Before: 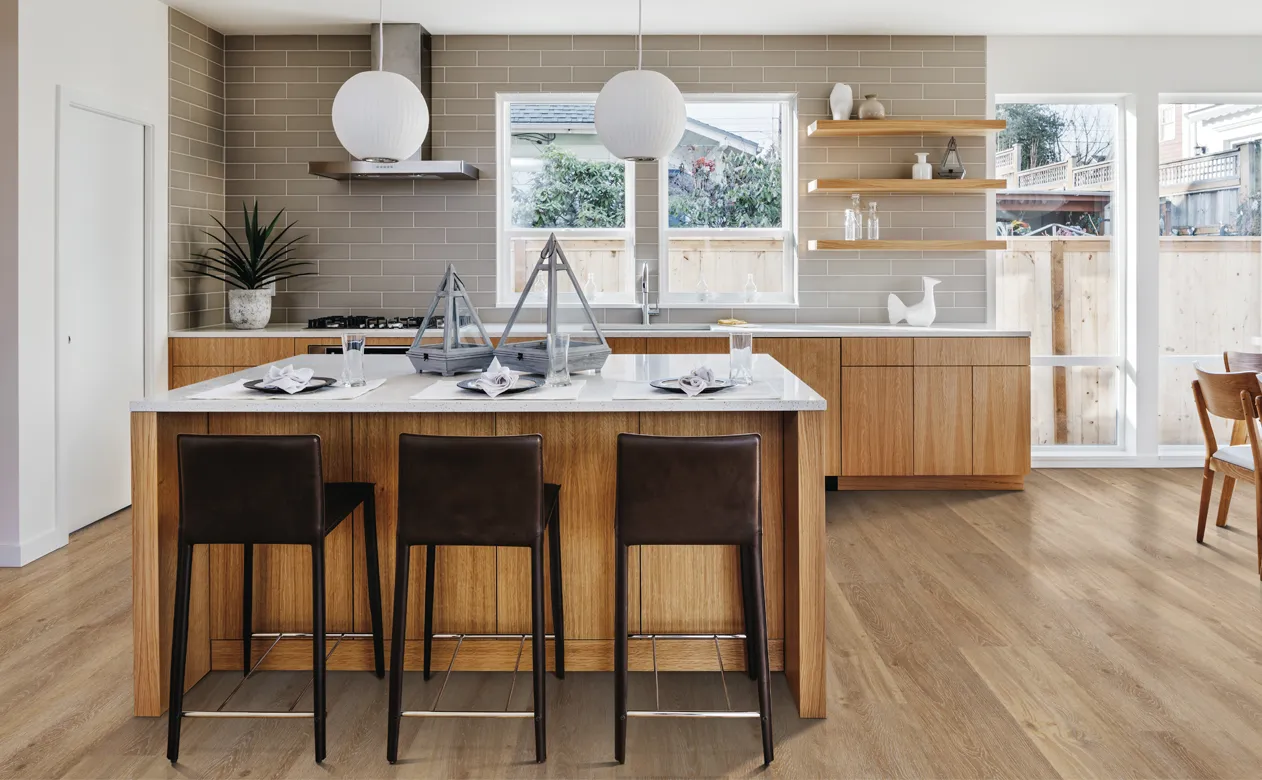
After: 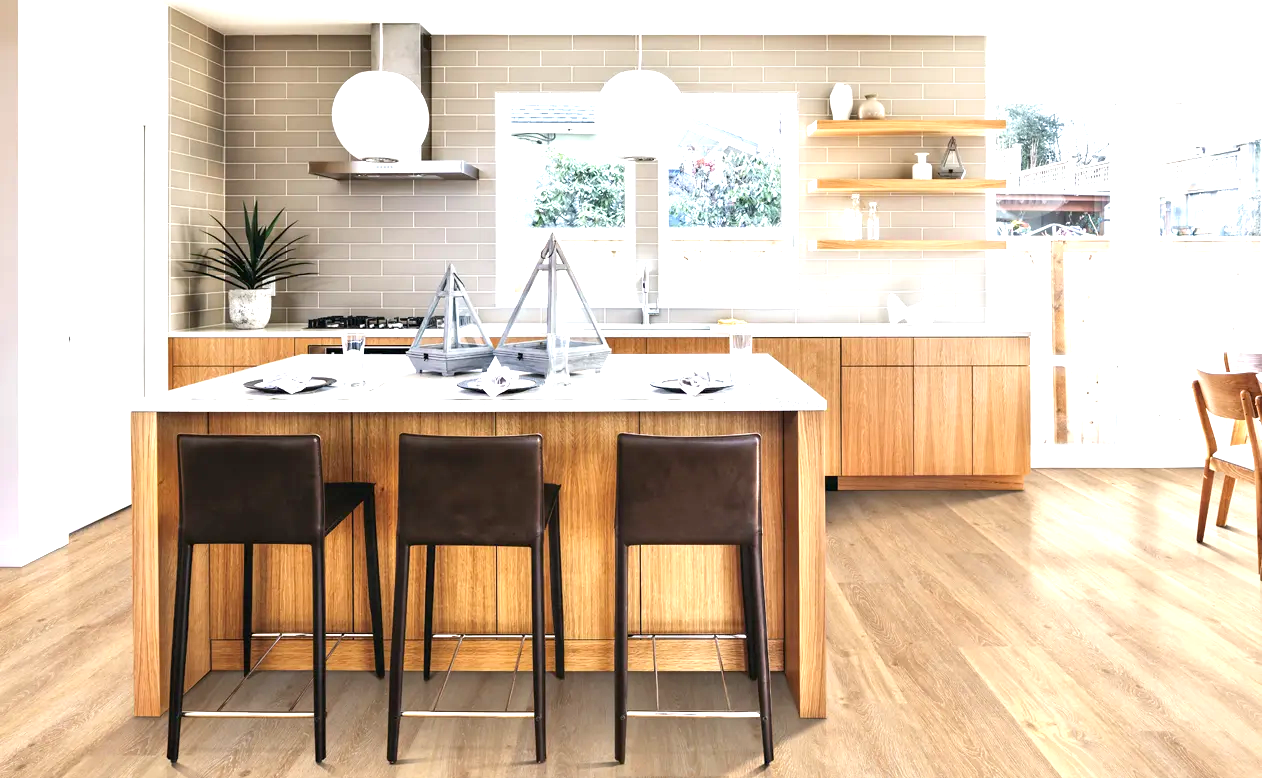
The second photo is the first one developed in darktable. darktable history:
crop: top 0.051%, bottom 0.094%
exposure: black level correction 0.001, exposure 1.323 EV, compensate exposure bias true, compensate highlight preservation false
